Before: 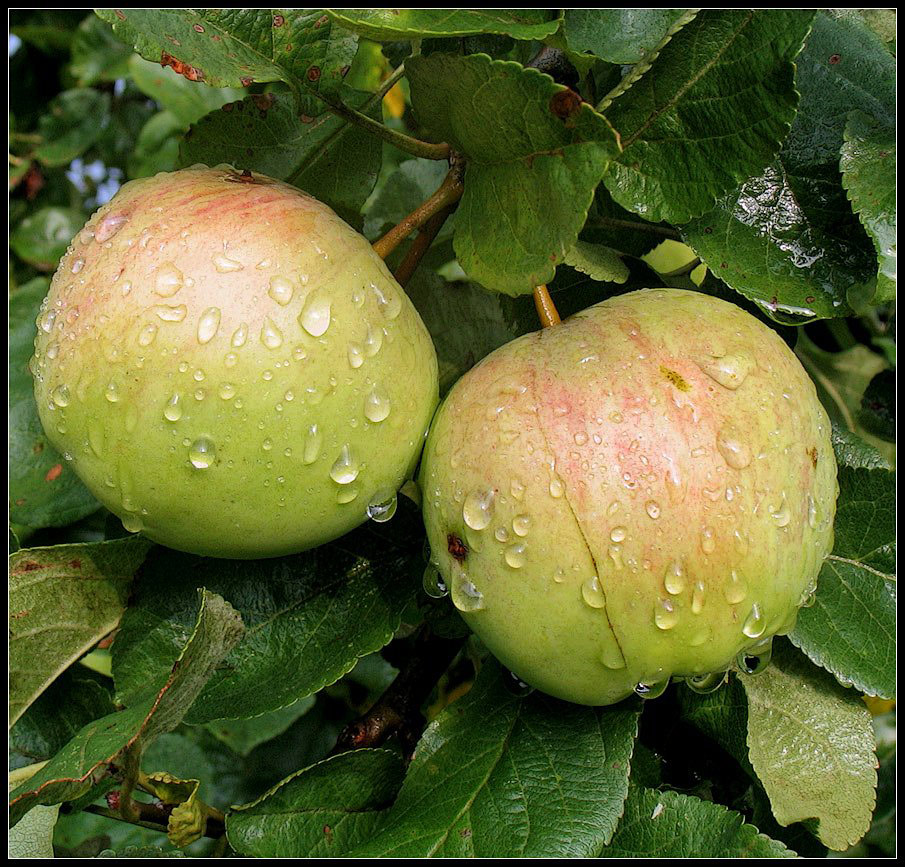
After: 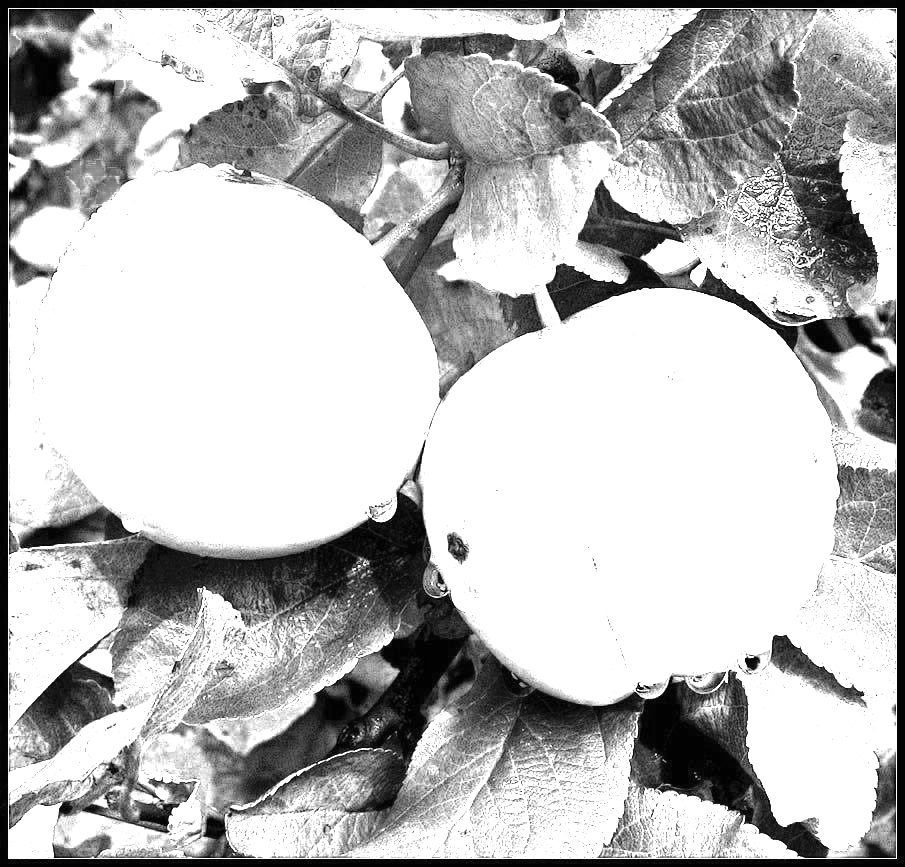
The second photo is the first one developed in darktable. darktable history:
exposure: black level correction 0, exposure 1.458 EV, compensate highlight preservation false
color zones: curves: ch0 [(0, 0.554) (0.146, 0.662) (0.293, 0.86) (0.503, 0.774) (0.637, 0.106) (0.74, 0.072) (0.866, 0.488) (0.998, 0.569)]; ch1 [(0, 0) (0.143, 0) (0.286, 0) (0.429, 0) (0.571, 0) (0.714, 0) (0.857, 0)]
